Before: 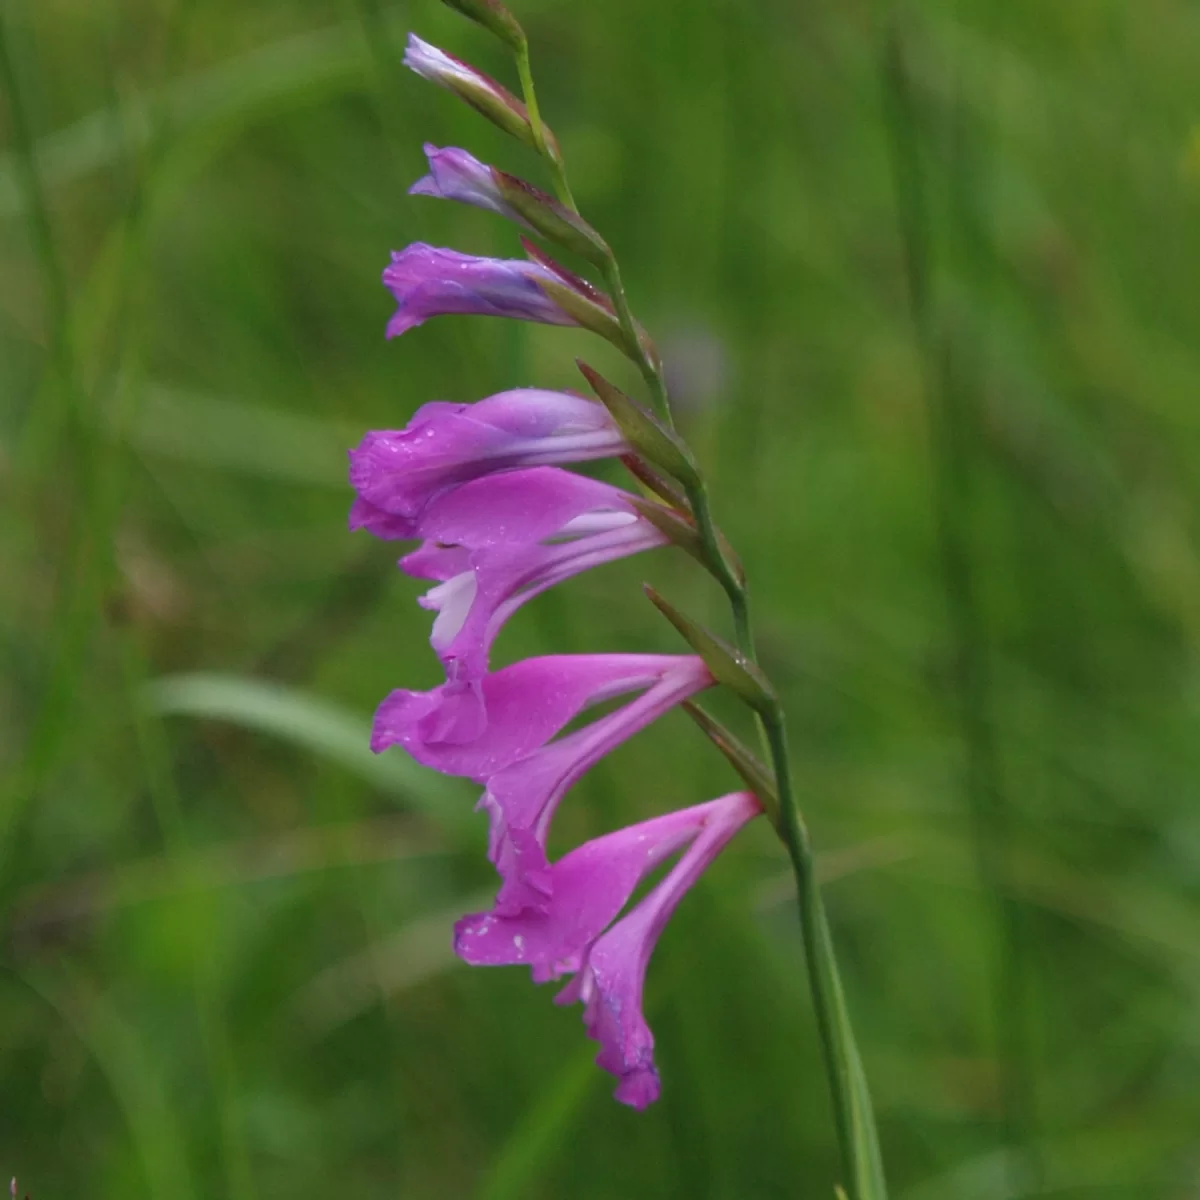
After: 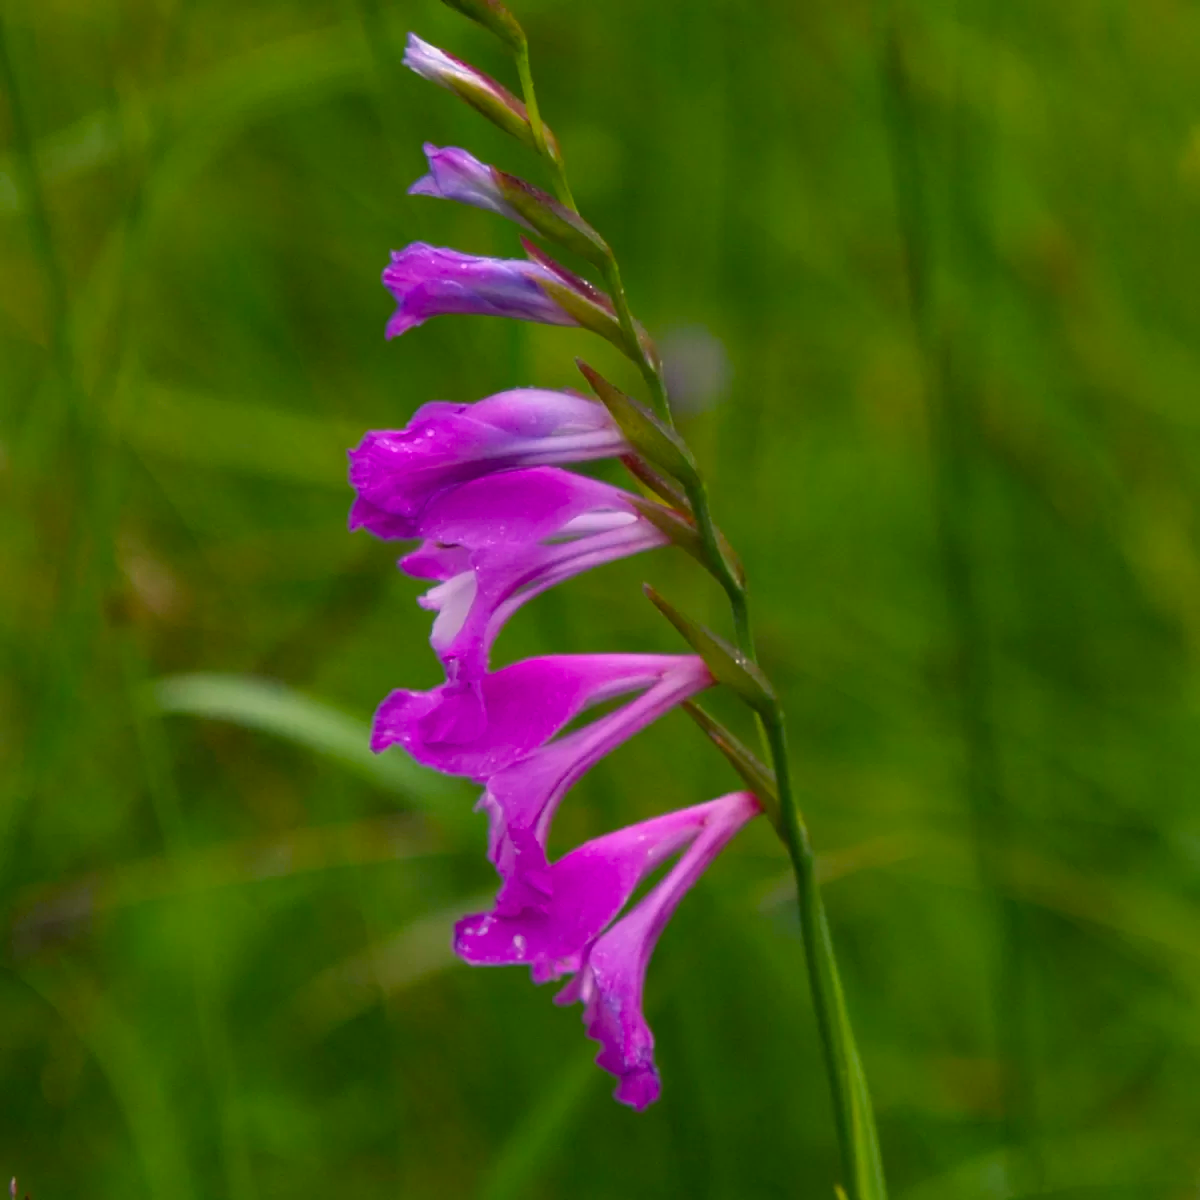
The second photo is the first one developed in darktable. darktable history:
color balance rgb: highlights gain › chroma 3.008%, highlights gain › hue 77.43°, global offset › luminance -0.299%, global offset › hue 259.06°, linear chroma grading › global chroma 14.792%, perceptual saturation grading › global saturation 30.36%, perceptual brilliance grading › highlights 4.874%, perceptual brilliance grading › shadows -9.16%
tone curve: curves: ch0 [(0, 0) (0.003, 0.022) (0.011, 0.027) (0.025, 0.038) (0.044, 0.056) (0.069, 0.081) (0.1, 0.11) (0.136, 0.145) (0.177, 0.185) (0.224, 0.229) (0.277, 0.278) (0.335, 0.335) (0.399, 0.399) (0.468, 0.468) (0.543, 0.543) (0.623, 0.623) (0.709, 0.705) (0.801, 0.793) (0.898, 0.887) (1, 1)], color space Lab, independent channels, preserve colors none
